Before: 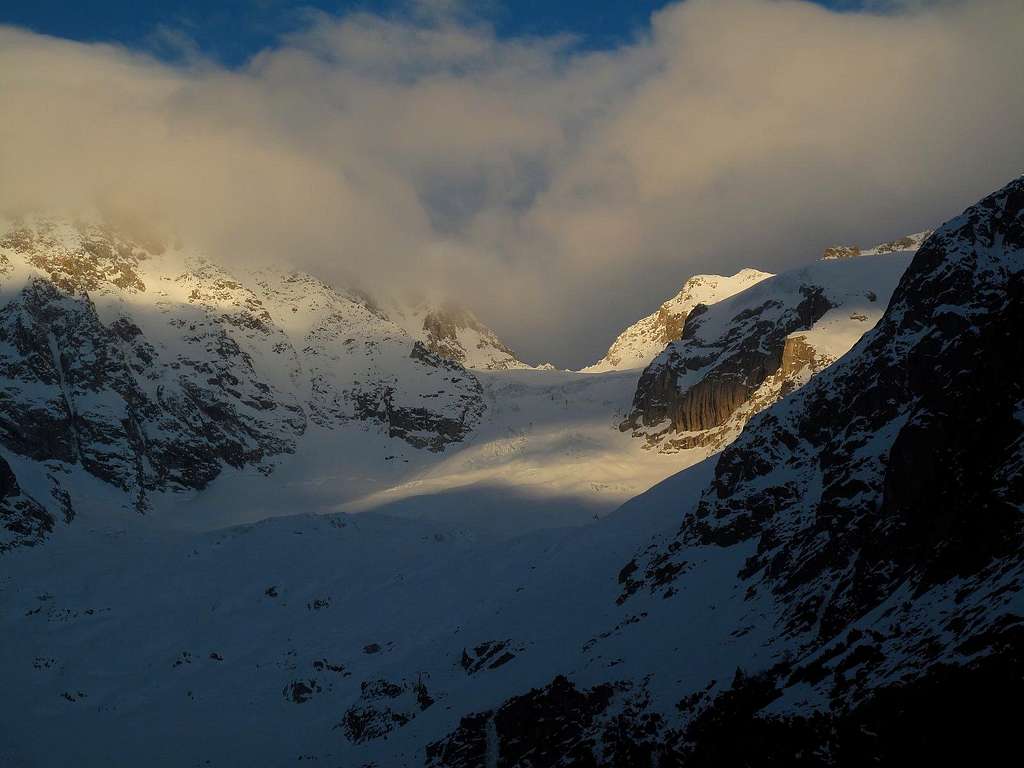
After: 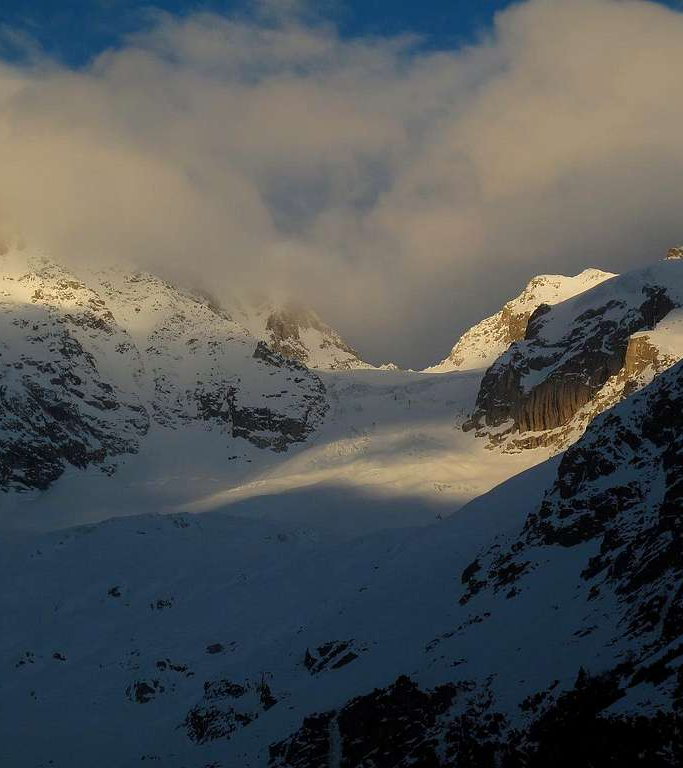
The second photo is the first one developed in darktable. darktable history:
crop: left 15.388%, right 17.822%
